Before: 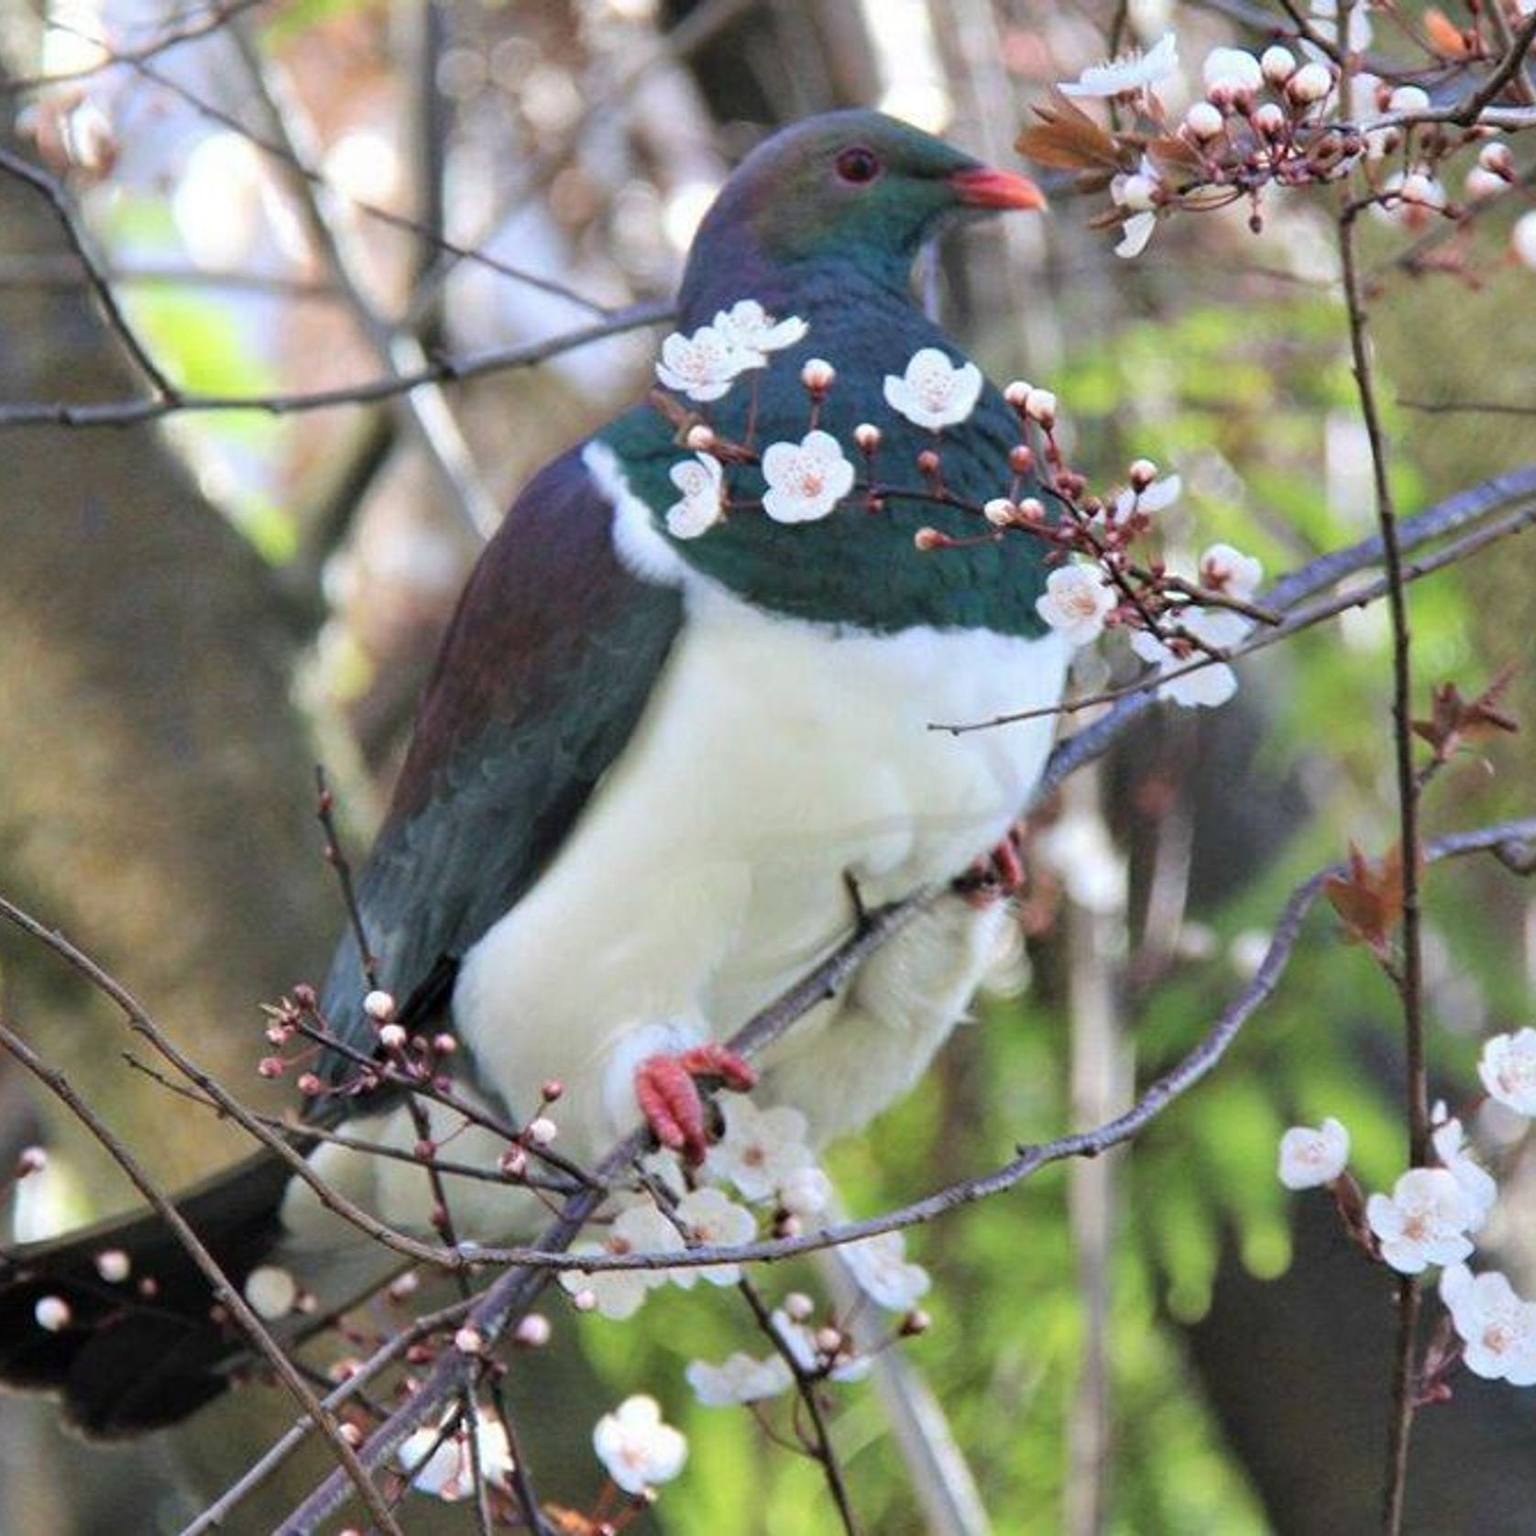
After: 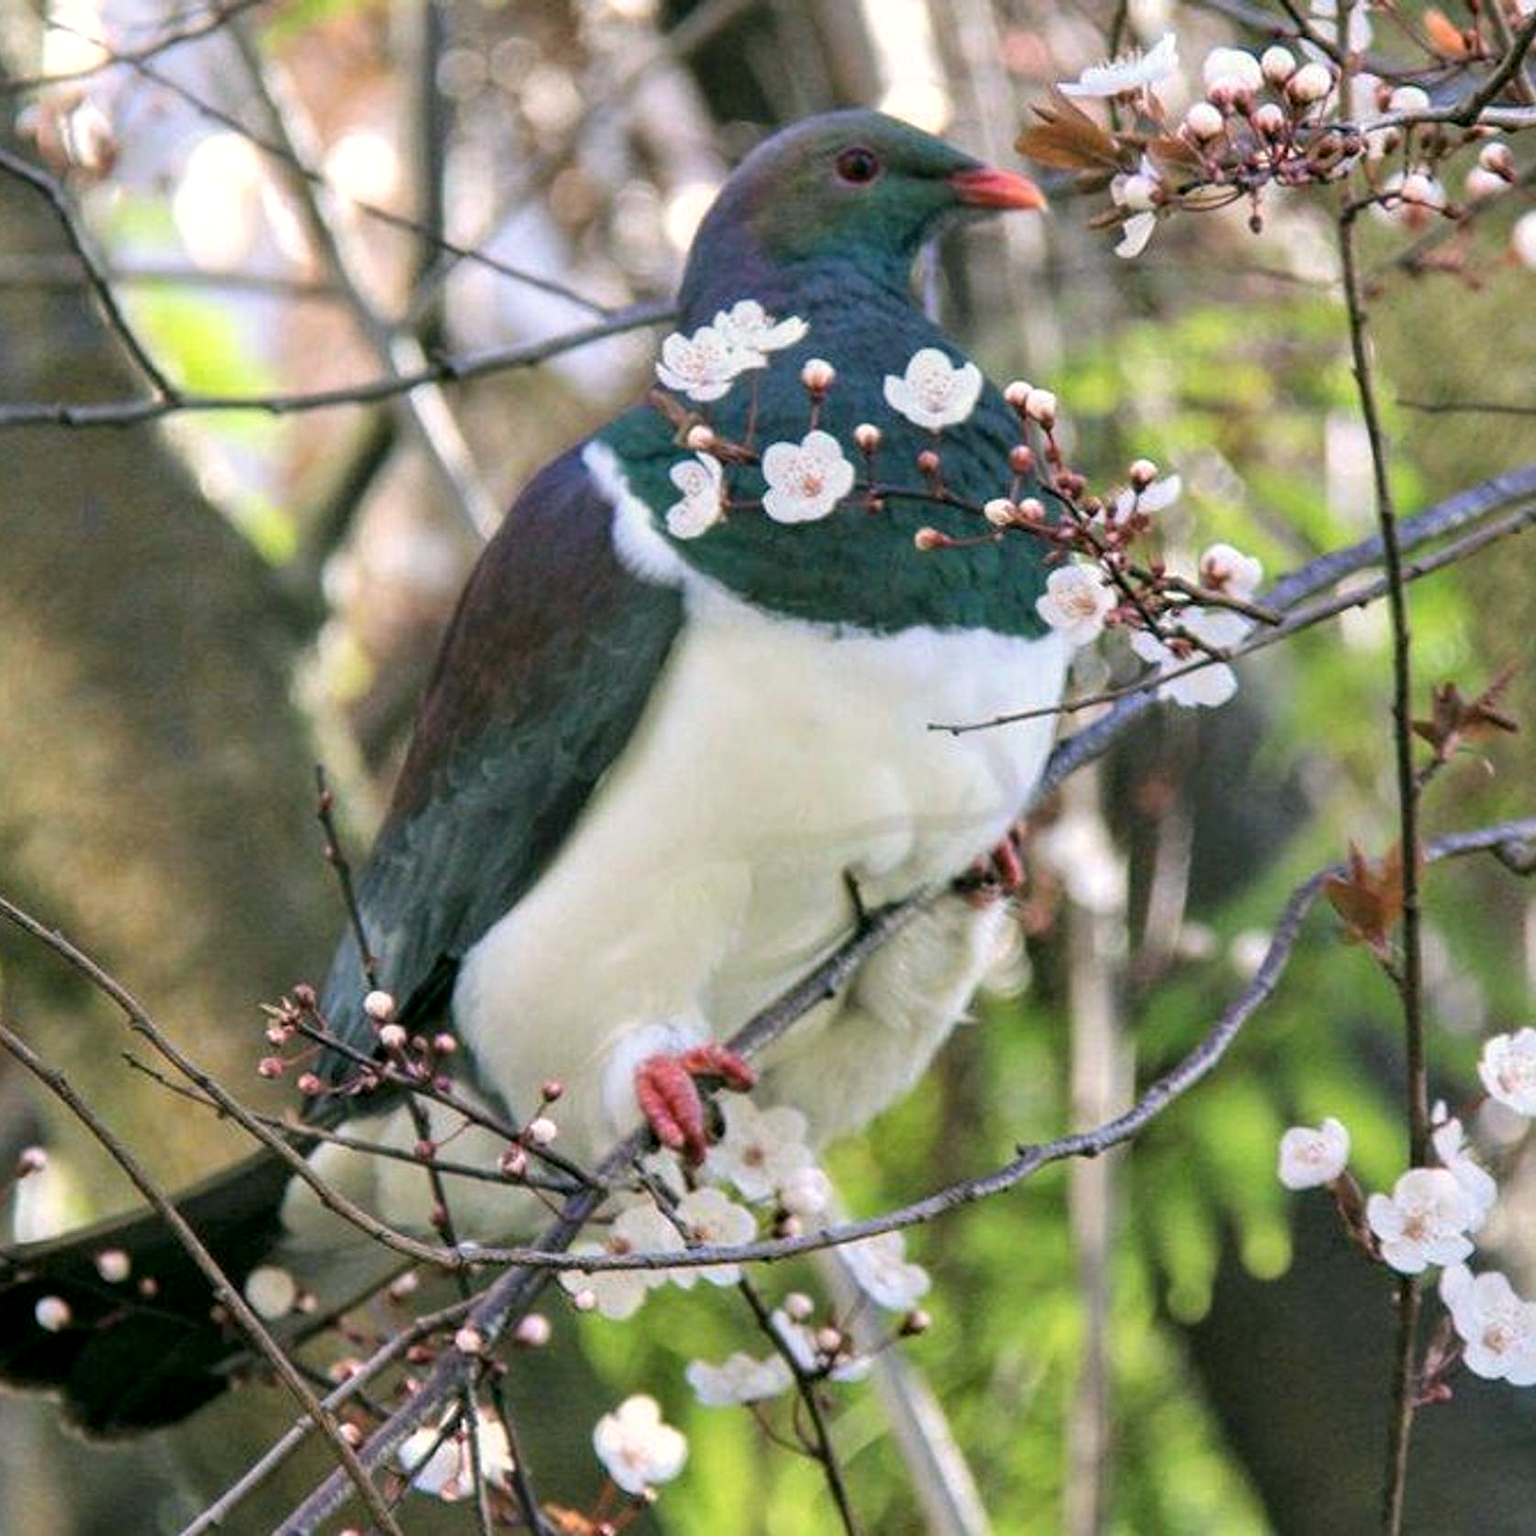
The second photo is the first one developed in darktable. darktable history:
local contrast: on, module defaults
color correction: highlights a* 3.96, highlights b* 4.97, shadows a* -6.76, shadows b* 4.58
